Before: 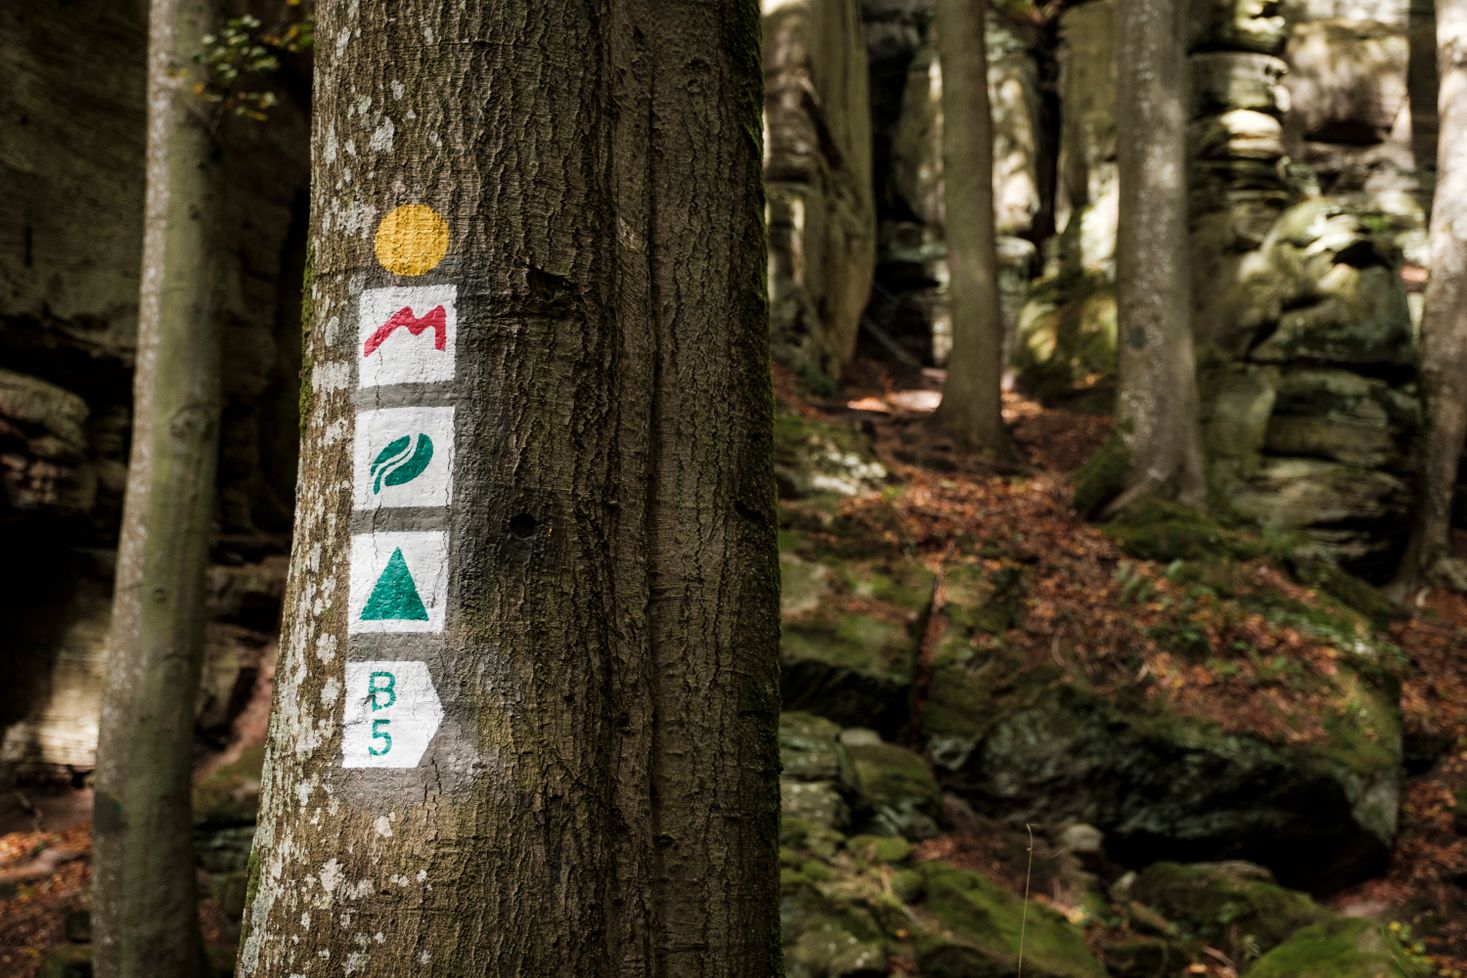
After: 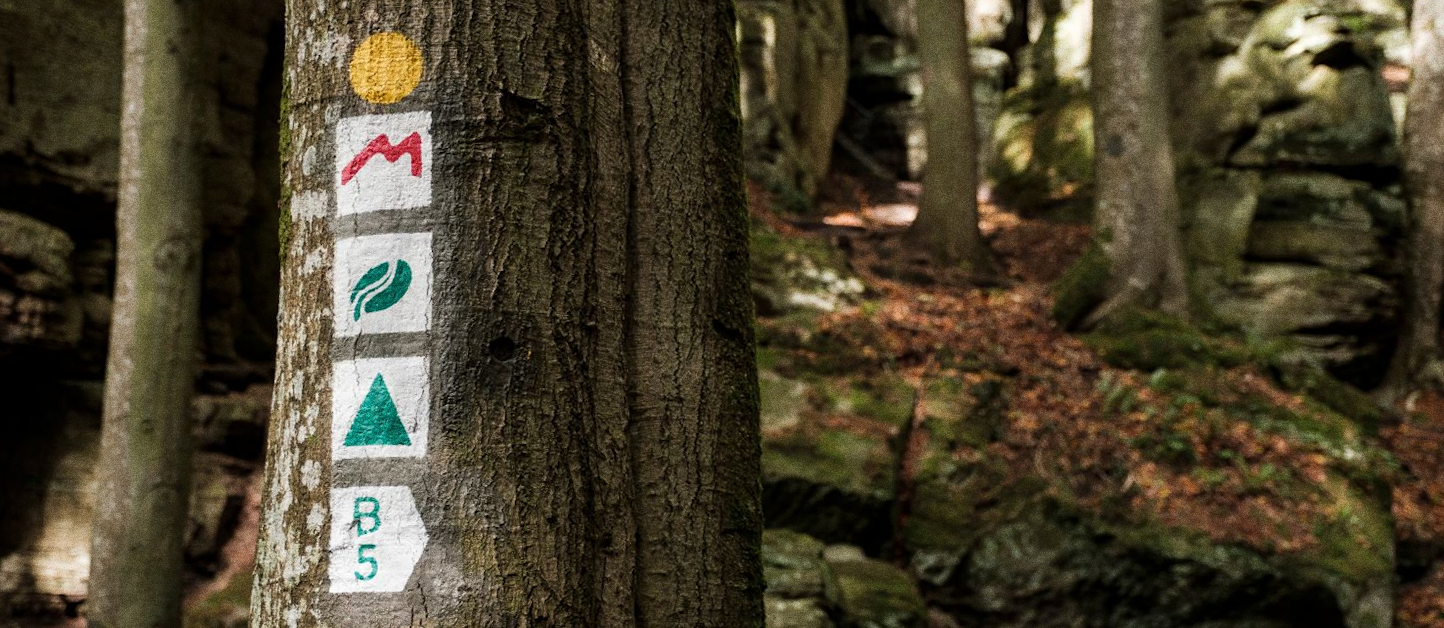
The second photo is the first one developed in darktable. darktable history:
exposure: compensate highlight preservation false
rotate and perspective: rotation -1.32°, lens shift (horizontal) -0.031, crop left 0.015, crop right 0.985, crop top 0.047, crop bottom 0.982
crop: top 16.727%, bottom 16.727%
grain: coarseness 0.09 ISO, strength 40%
